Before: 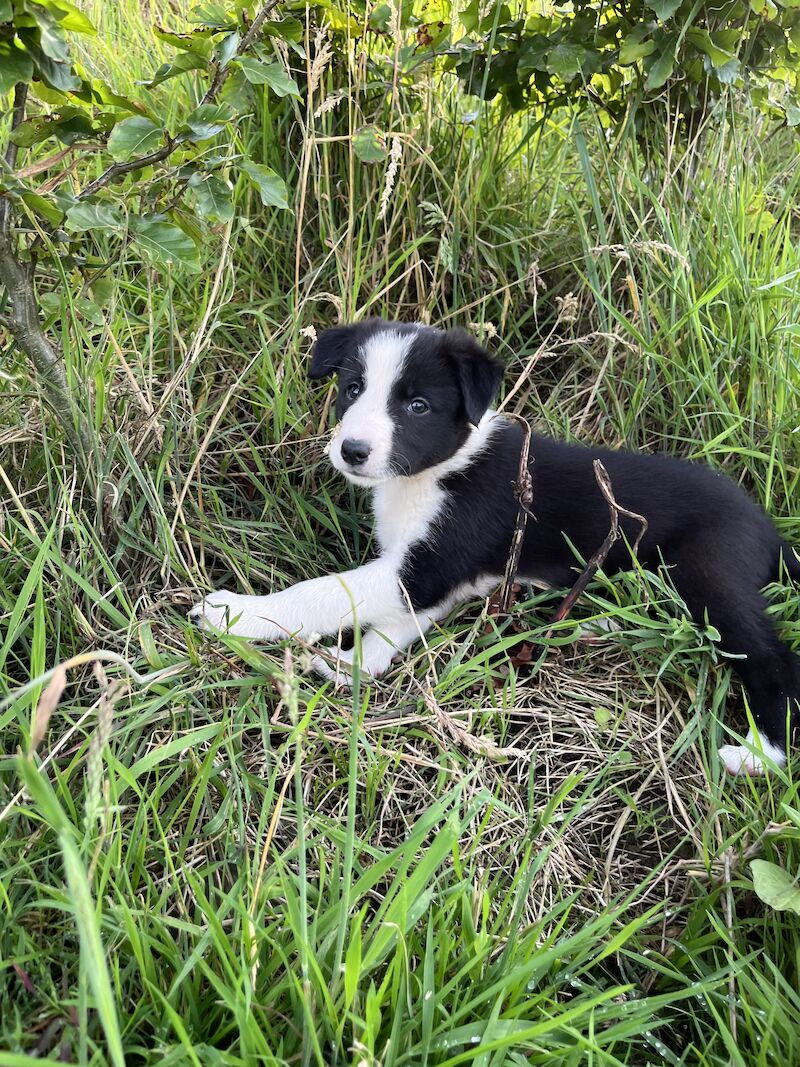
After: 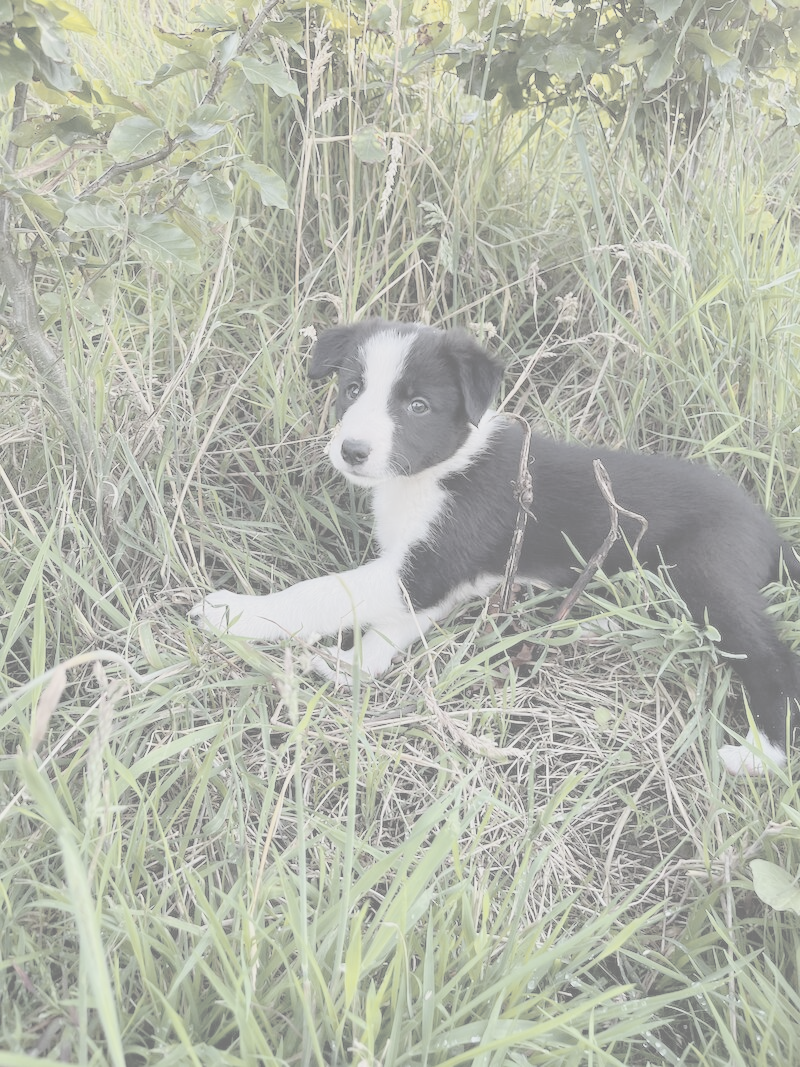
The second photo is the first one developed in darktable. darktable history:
color balance: output saturation 120%
contrast brightness saturation: contrast -0.32, brightness 0.75, saturation -0.78
